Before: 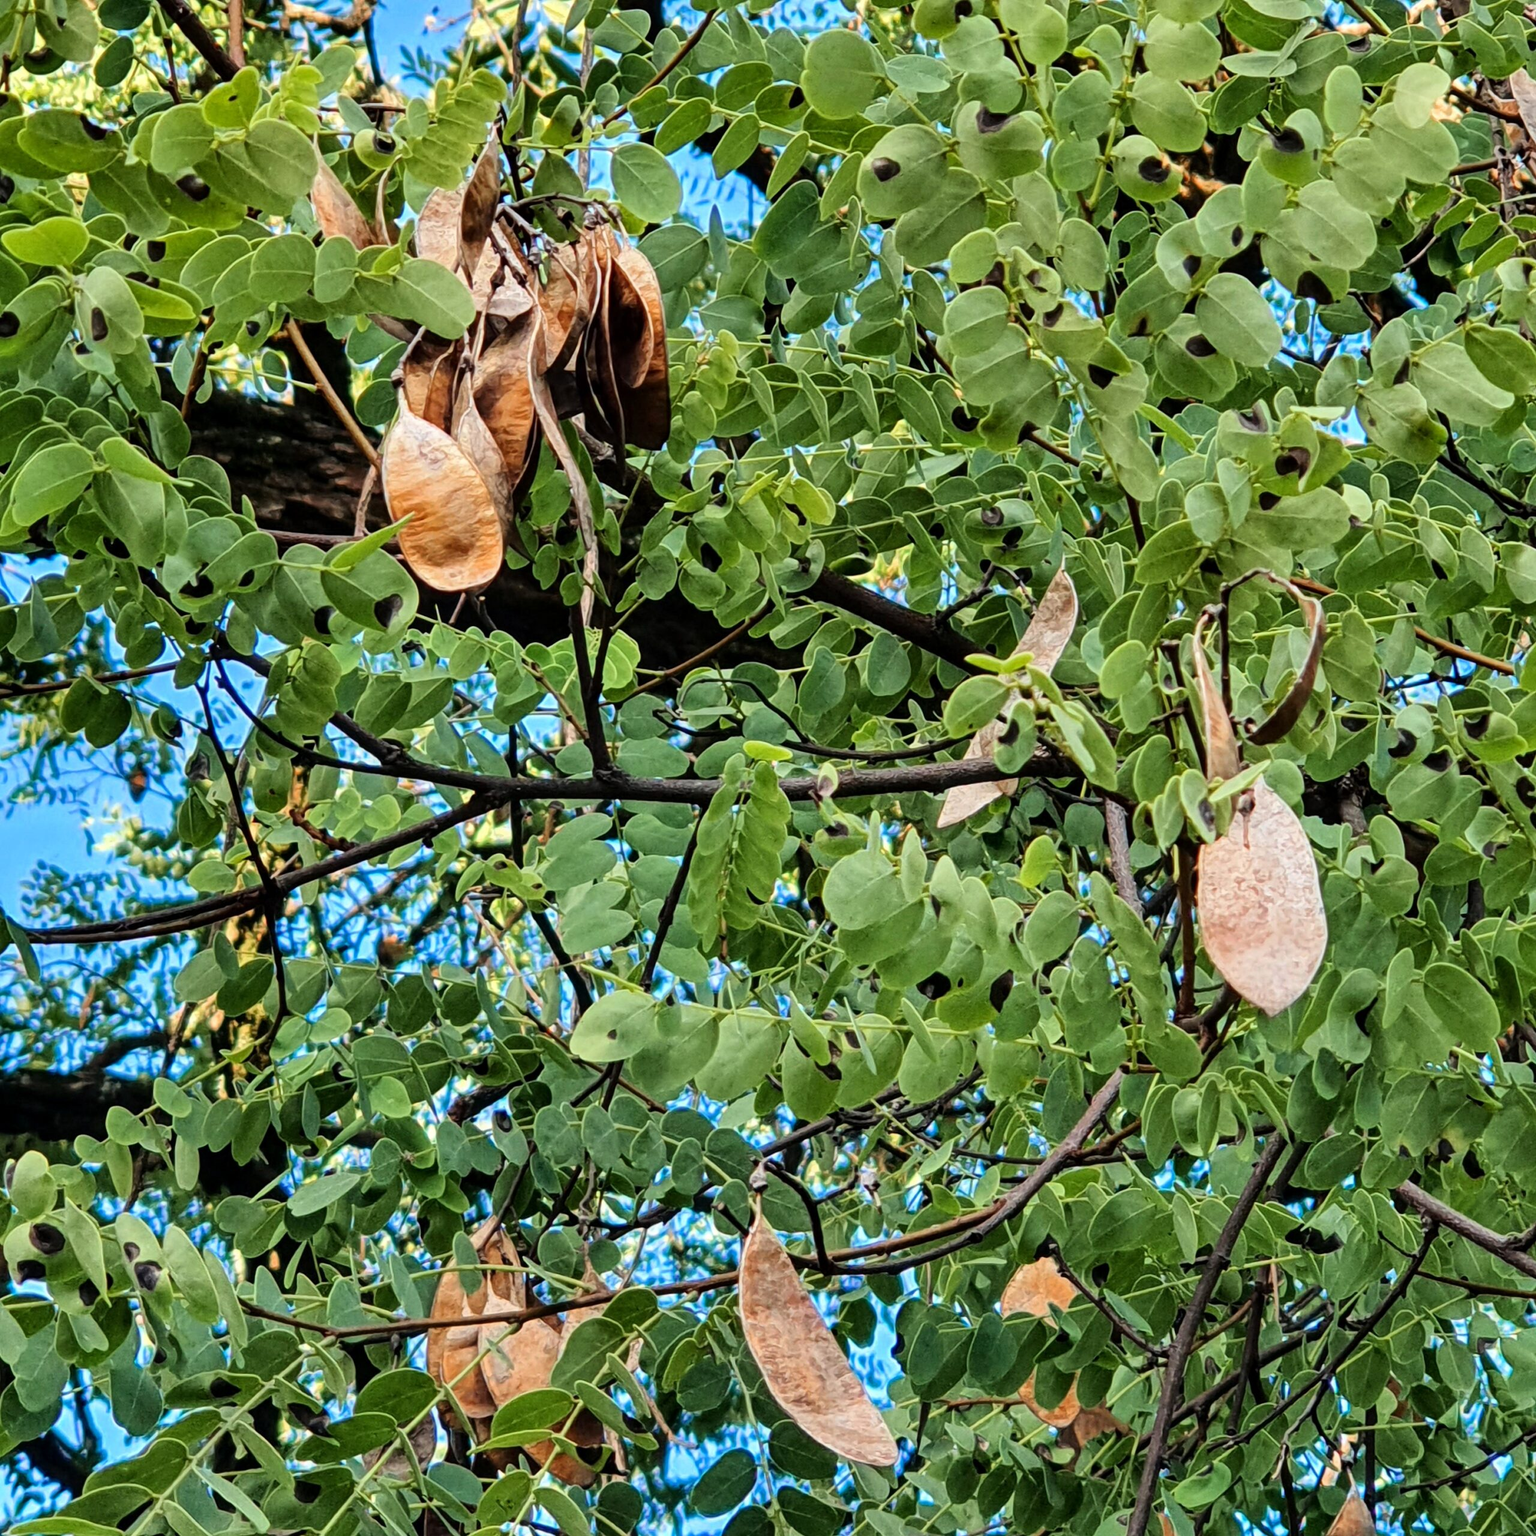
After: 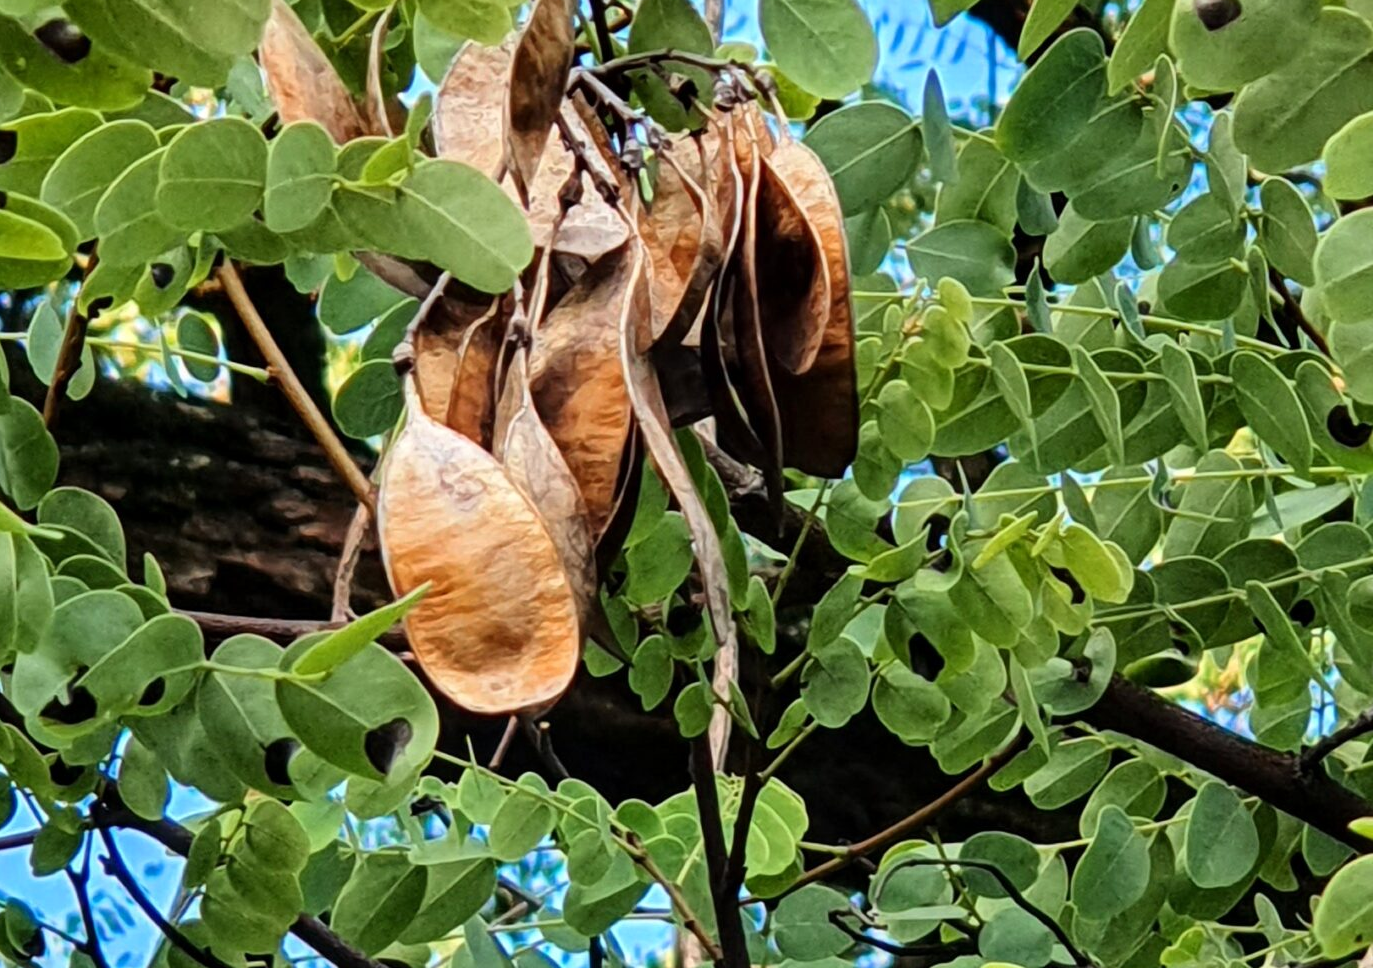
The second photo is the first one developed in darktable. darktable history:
tone equalizer: on, module defaults
white balance: emerald 1
crop: left 10.121%, top 10.631%, right 36.218%, bottom 51.526%
